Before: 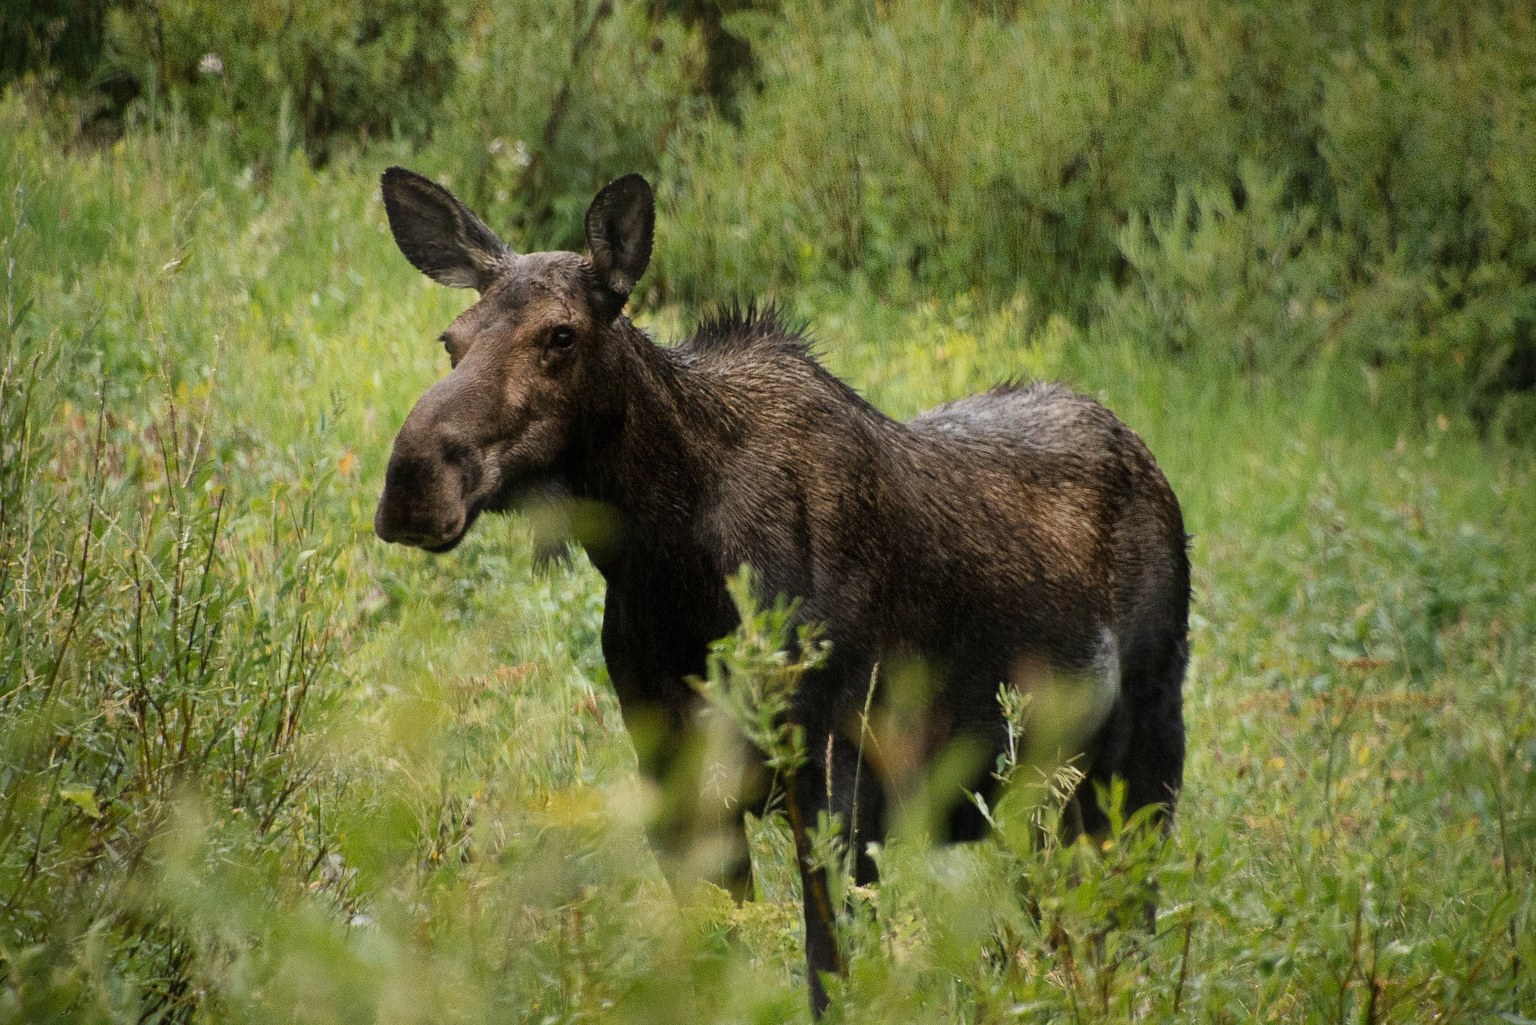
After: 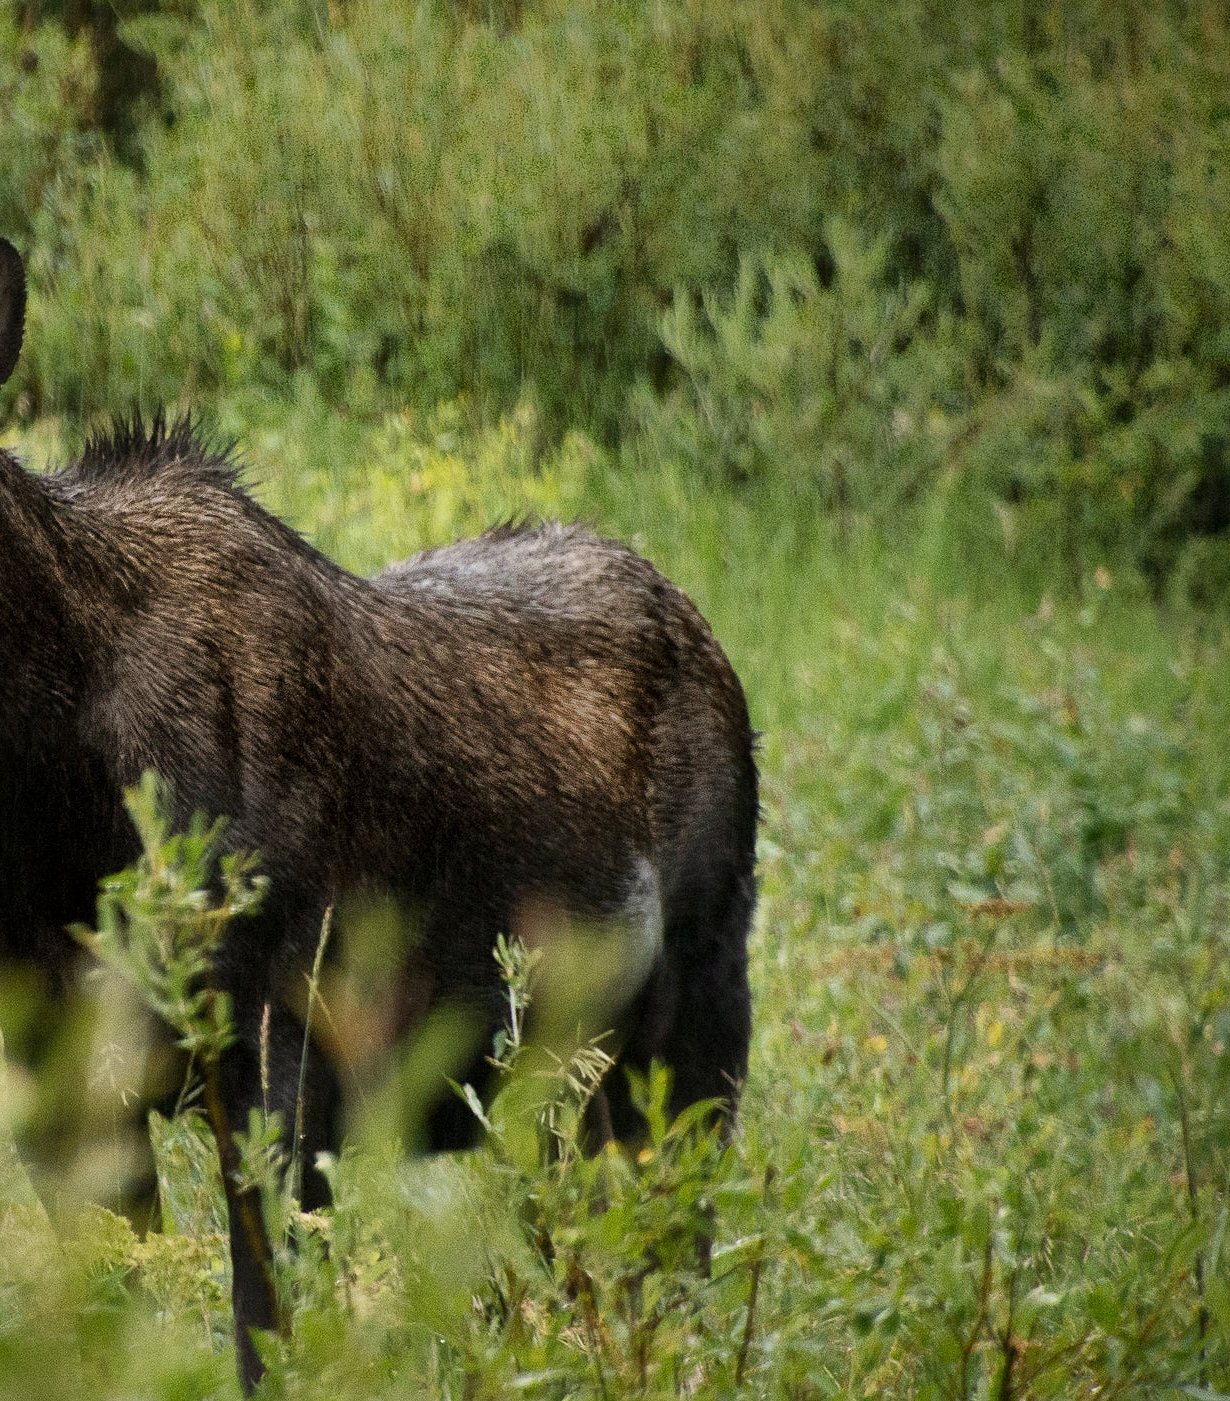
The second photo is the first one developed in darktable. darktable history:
exposure: compensate exposure bias true, compensate highlight preservation false
crop: left 41.383%
local contrast: mode bilateral grid, contrast 20, coarseness 50, detail 119%, midtone range 0.2
